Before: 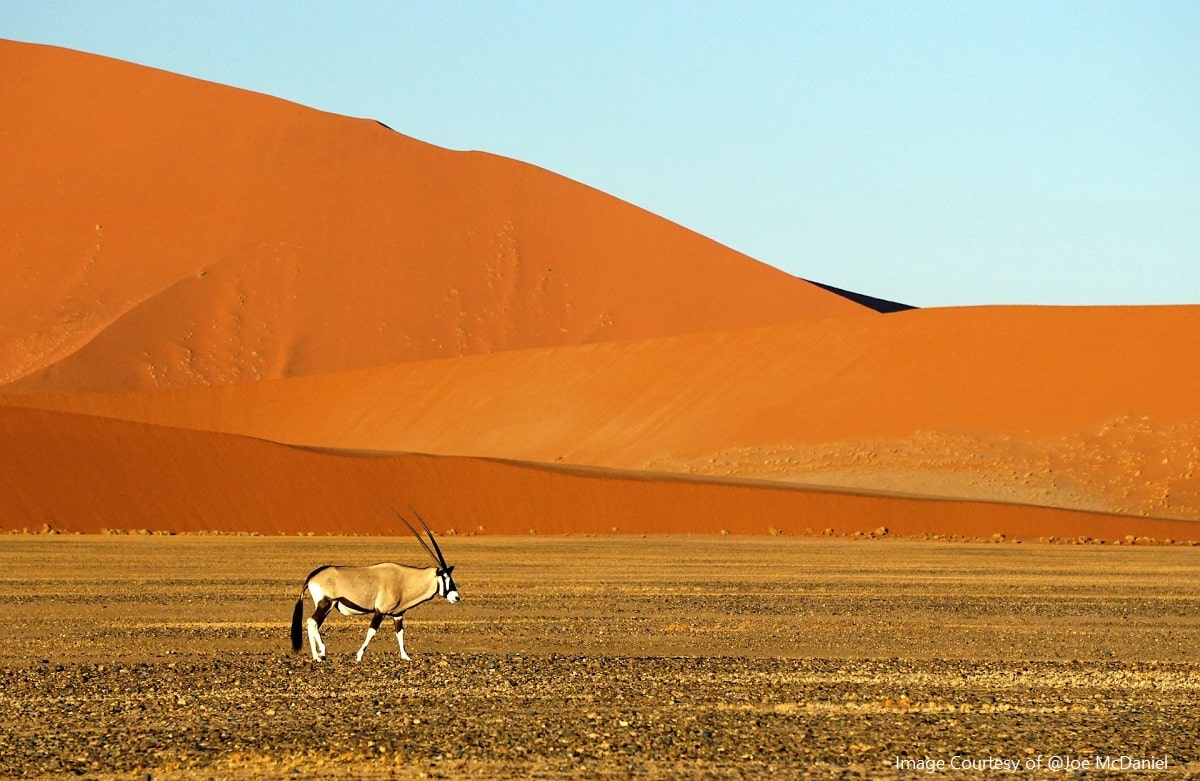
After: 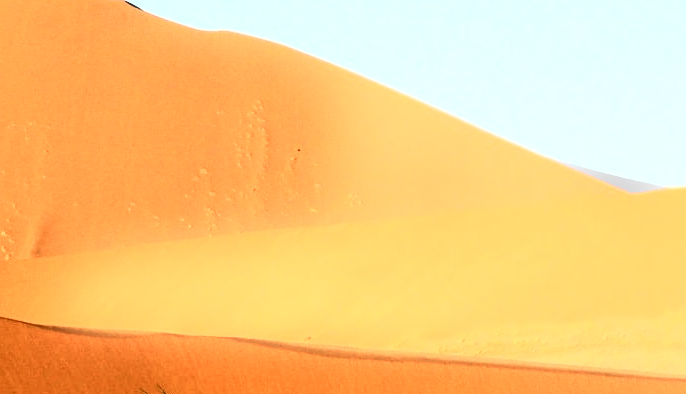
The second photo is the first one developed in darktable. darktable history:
filmic rgb: black relative exposure -5 EV, white relative exposure 3.2 EV, hardness 3.42, contrast 1.2, highlights saturation mix -30%
contrast brightness saturation: contrast 0.62, brightness 0.34, saturation 0.14
bloom: size 5%, threshold 95%, strength 15%
crop: left 20.932%, top 15.471%, right 21.848%, bottom 34.081%
